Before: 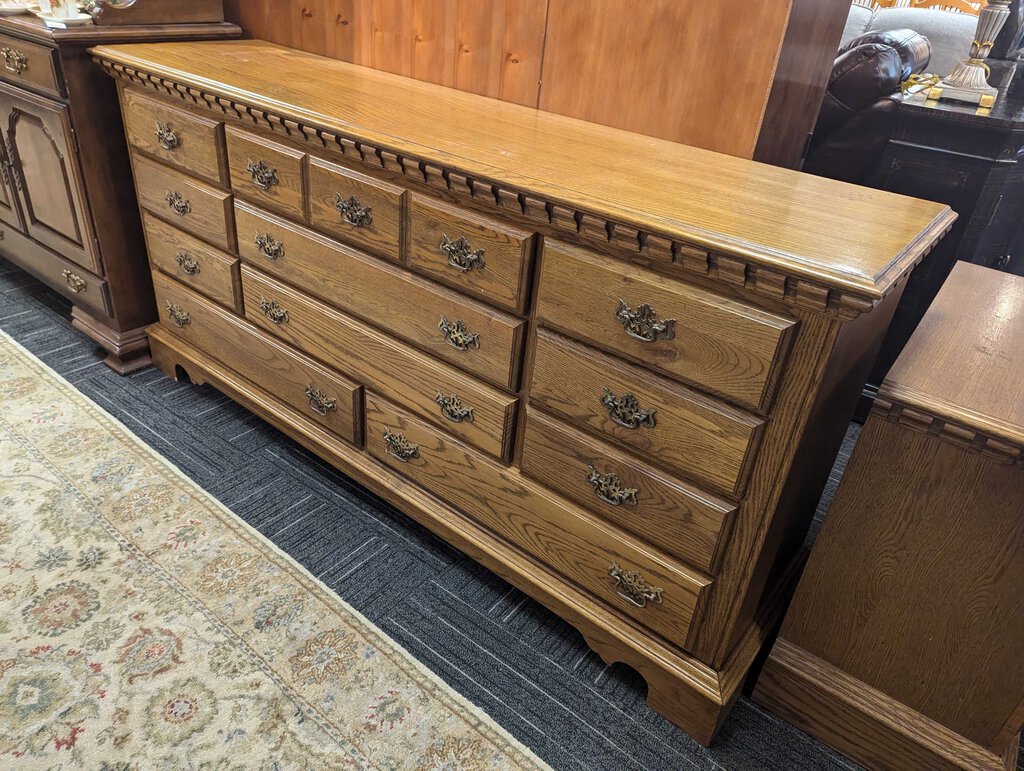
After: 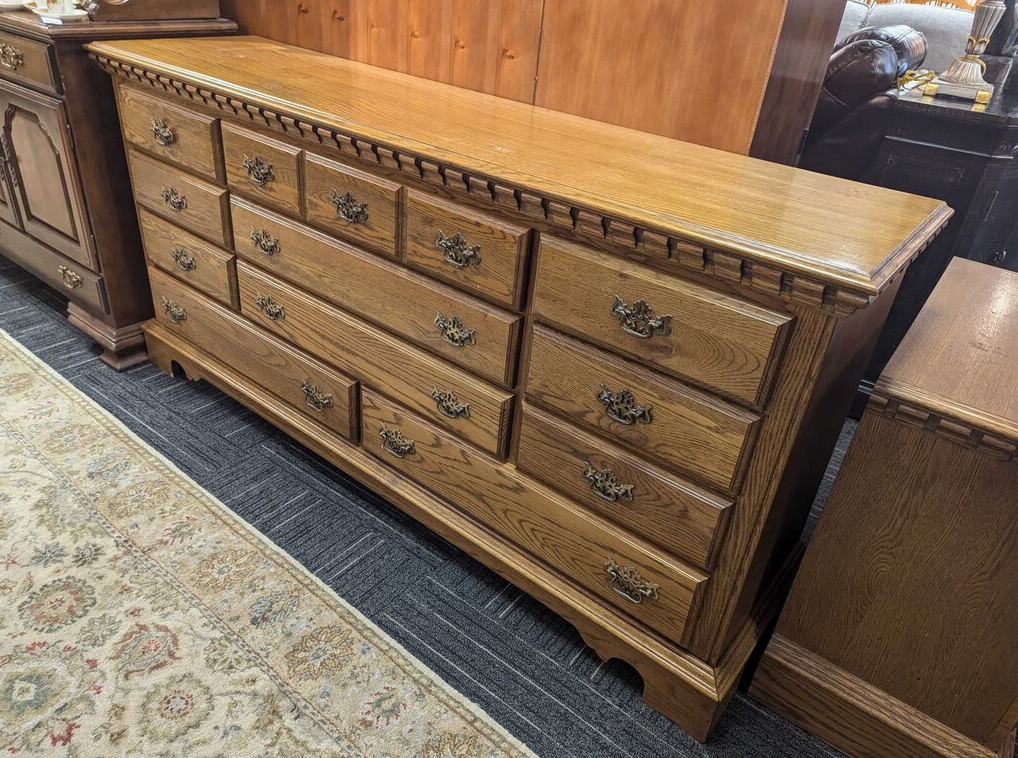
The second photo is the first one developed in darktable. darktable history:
crop: left 0.429%, top 0.611%, right 0.153%, bottom 0.966%
local contrast: detail 109%
